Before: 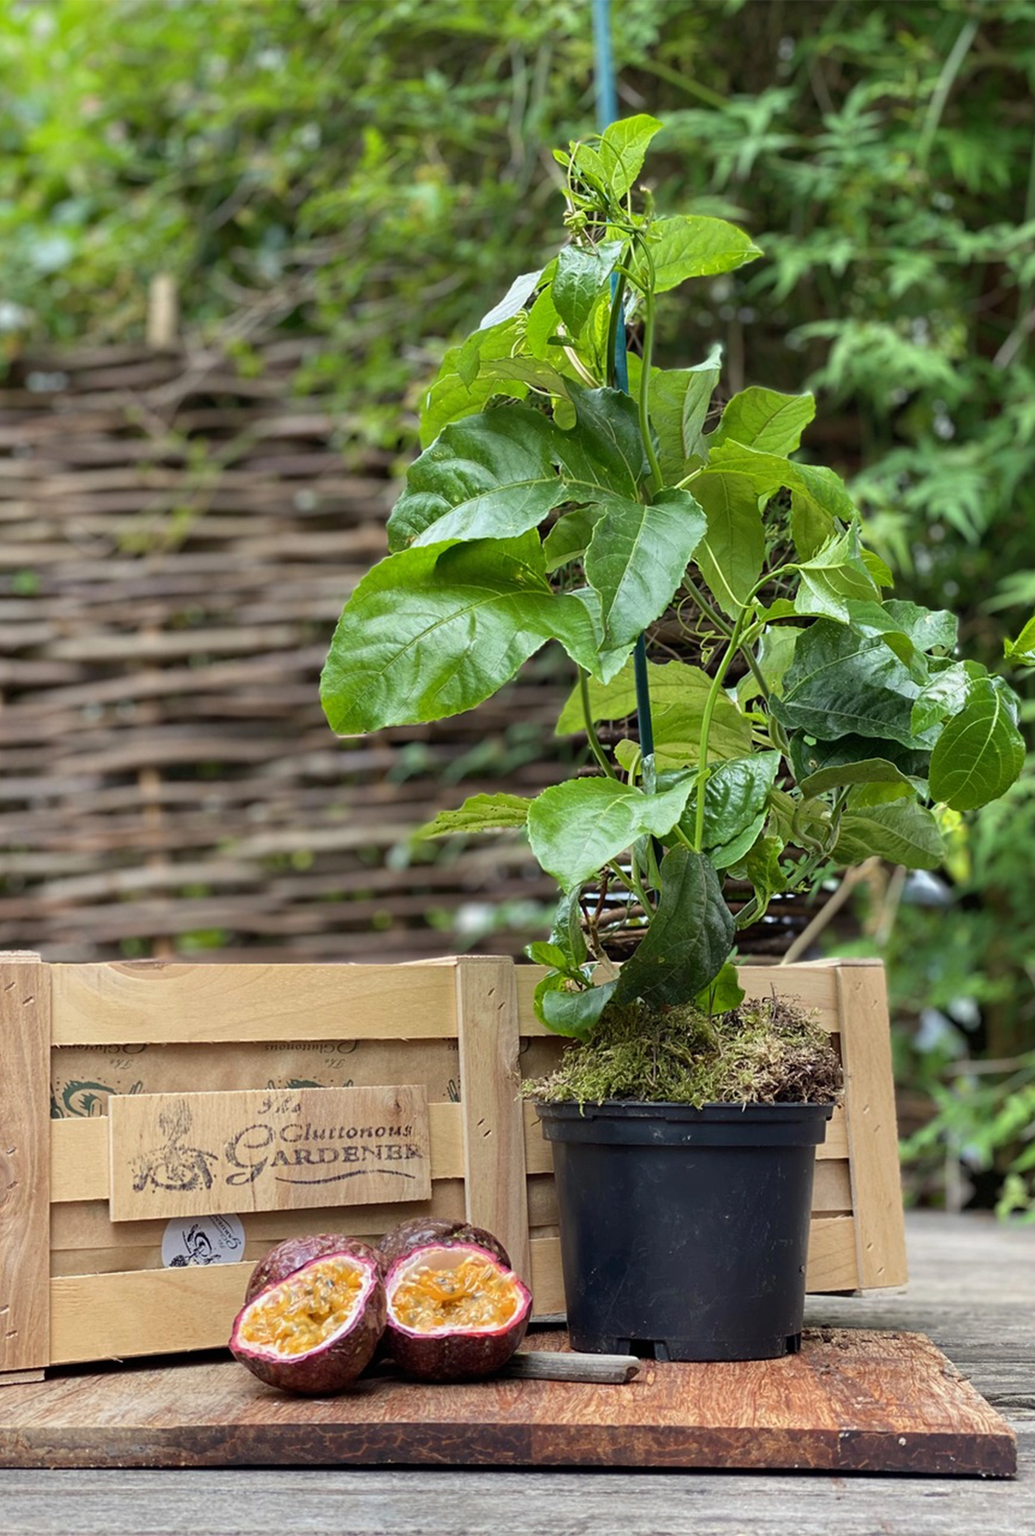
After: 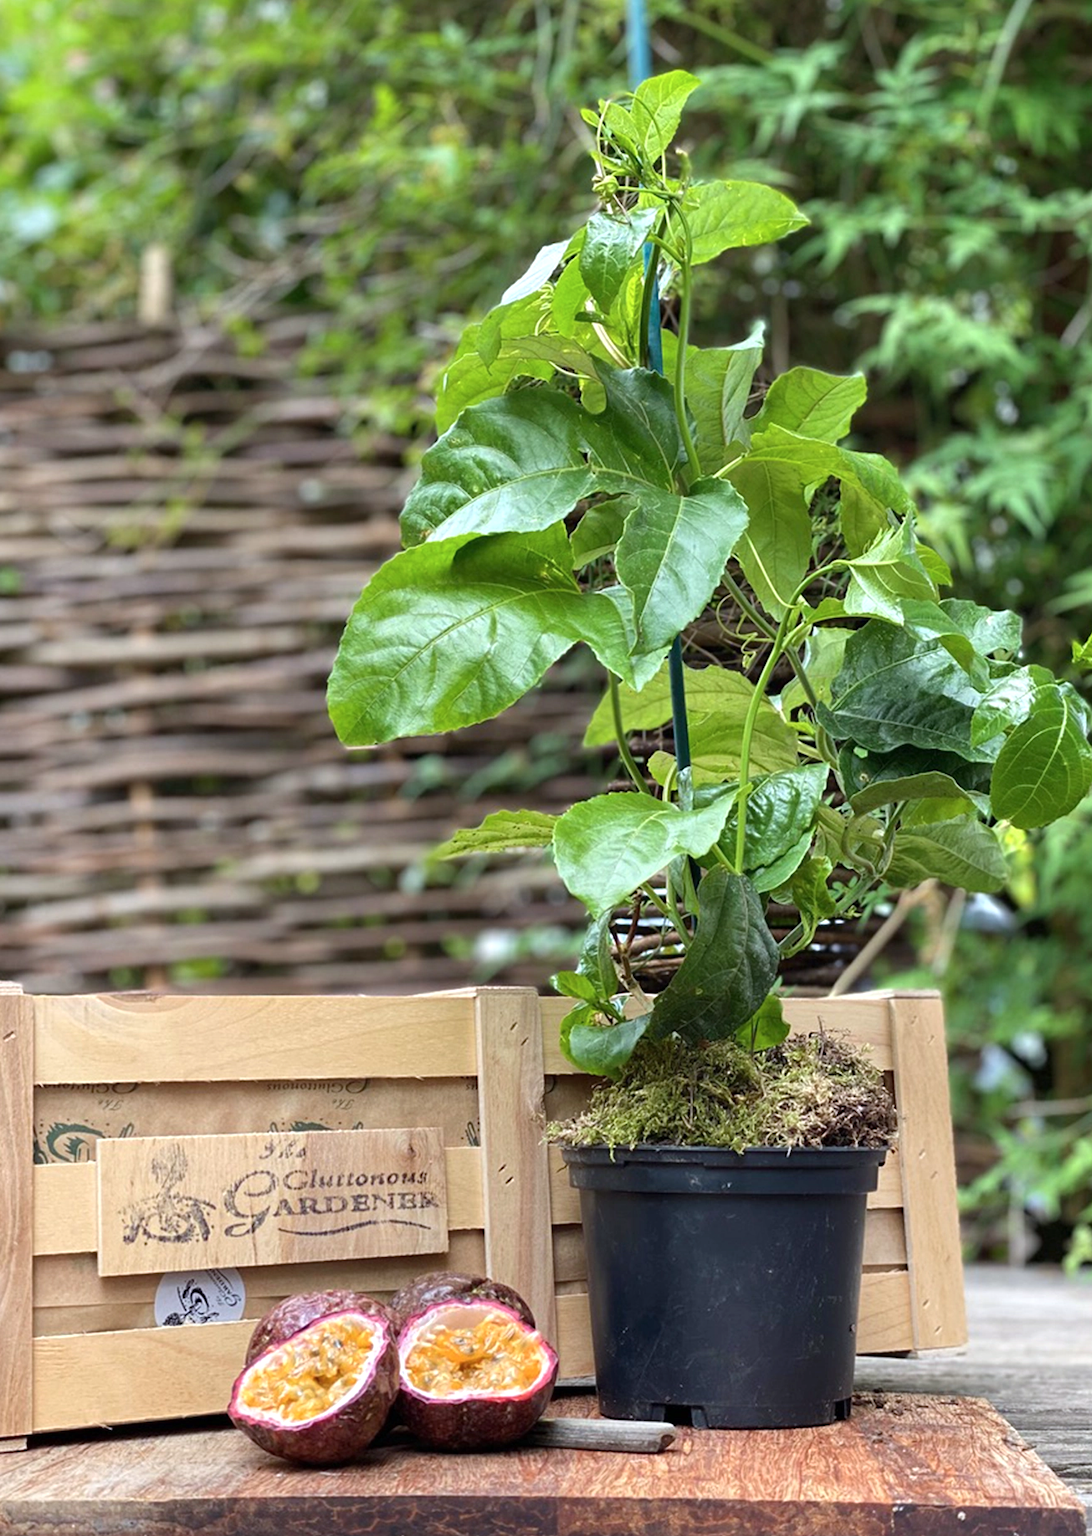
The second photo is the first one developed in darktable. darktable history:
exposure: exposure 0.375 EV, compensate highlight preservation false
crop: left 1.964%, top 3.251%, right 1.122%, bottom 4.933%
color correction: highlights a* -0.137, highlights b* -5.91, shadows a* -0.137, shadows b* -0.137
